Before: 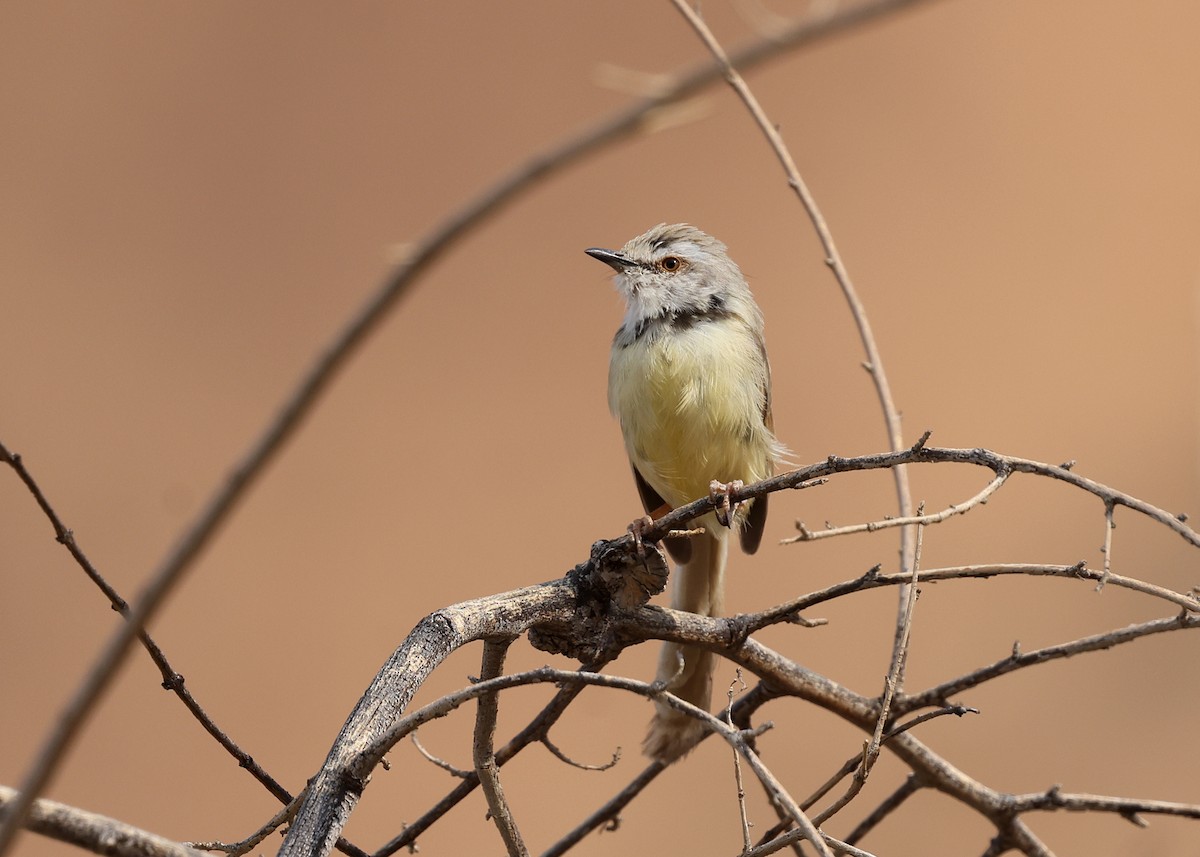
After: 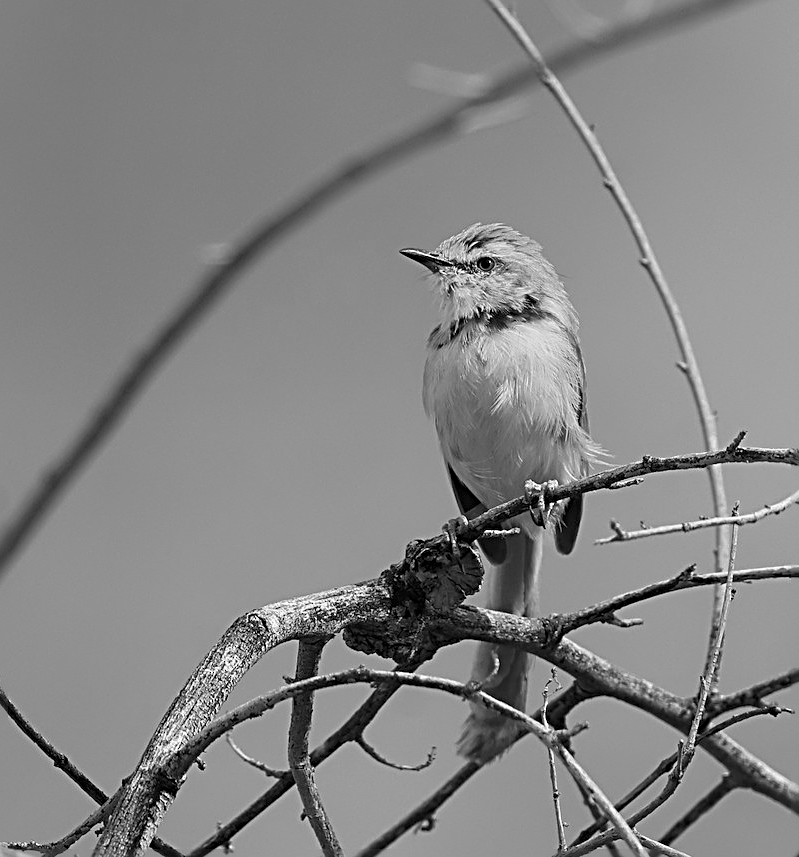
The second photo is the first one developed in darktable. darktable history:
monochrome: a 30.25, b 92.03
crop: left 15.419%, right 17.914%
sharpen: radius 3.025, amount 0.757
